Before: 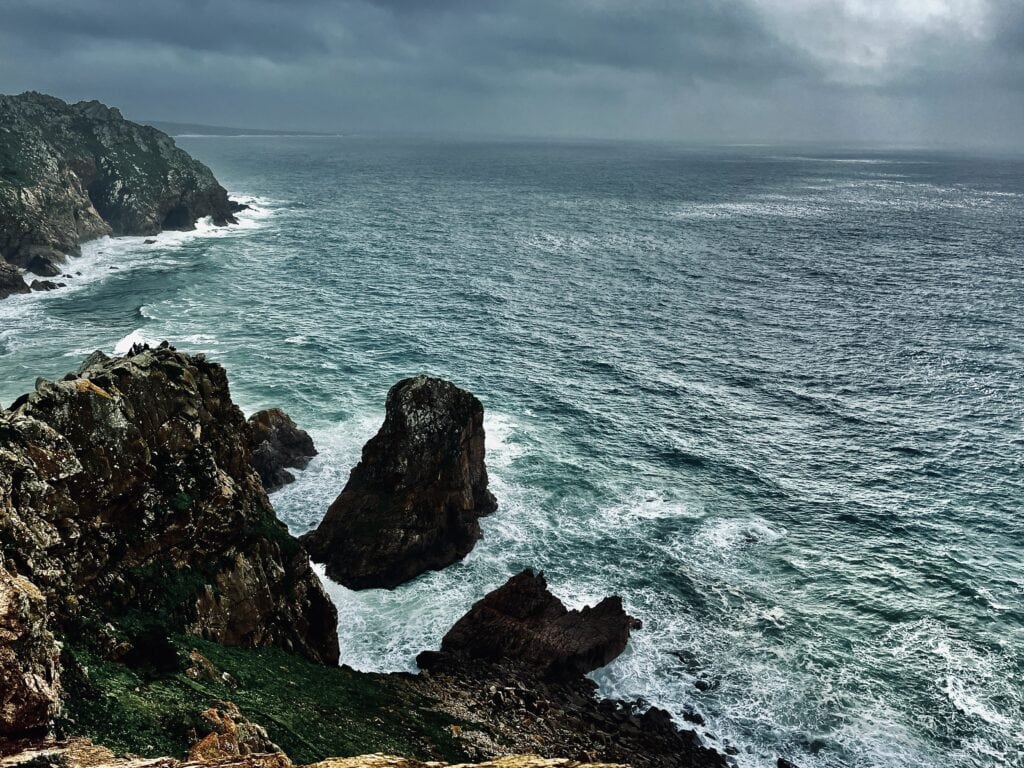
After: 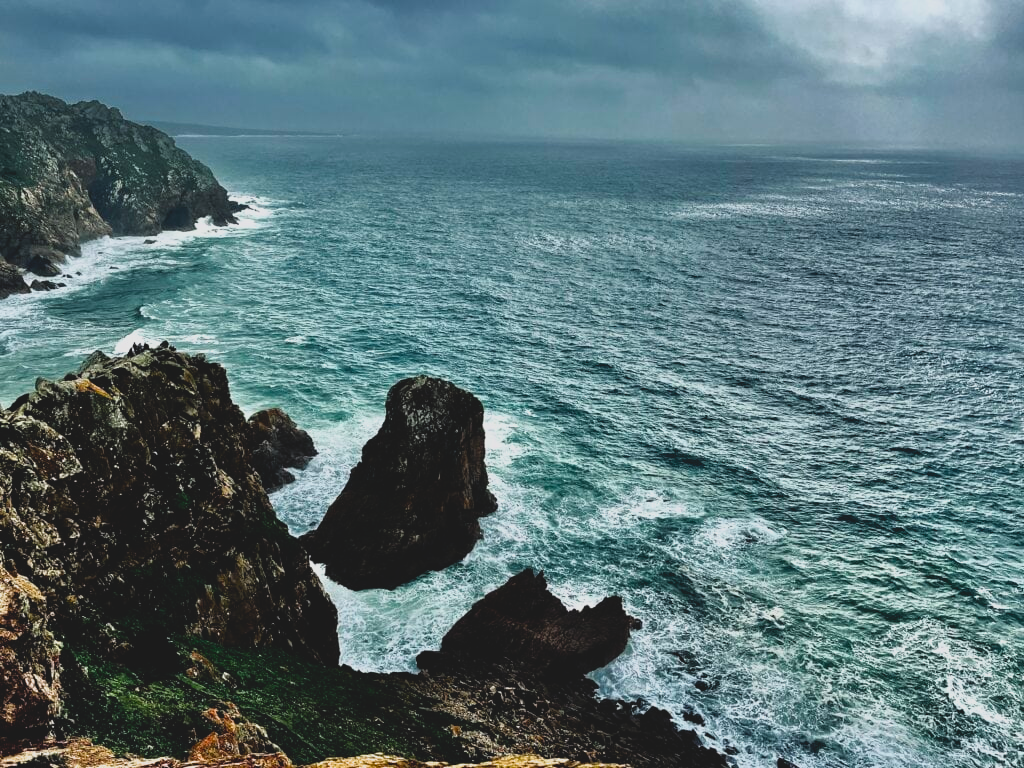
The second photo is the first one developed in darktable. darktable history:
filmic rgb: white relative exposure 2.34 EV, hardness 6.59
contrast brightness saturation: contrast -0.19, saturation 0.19
